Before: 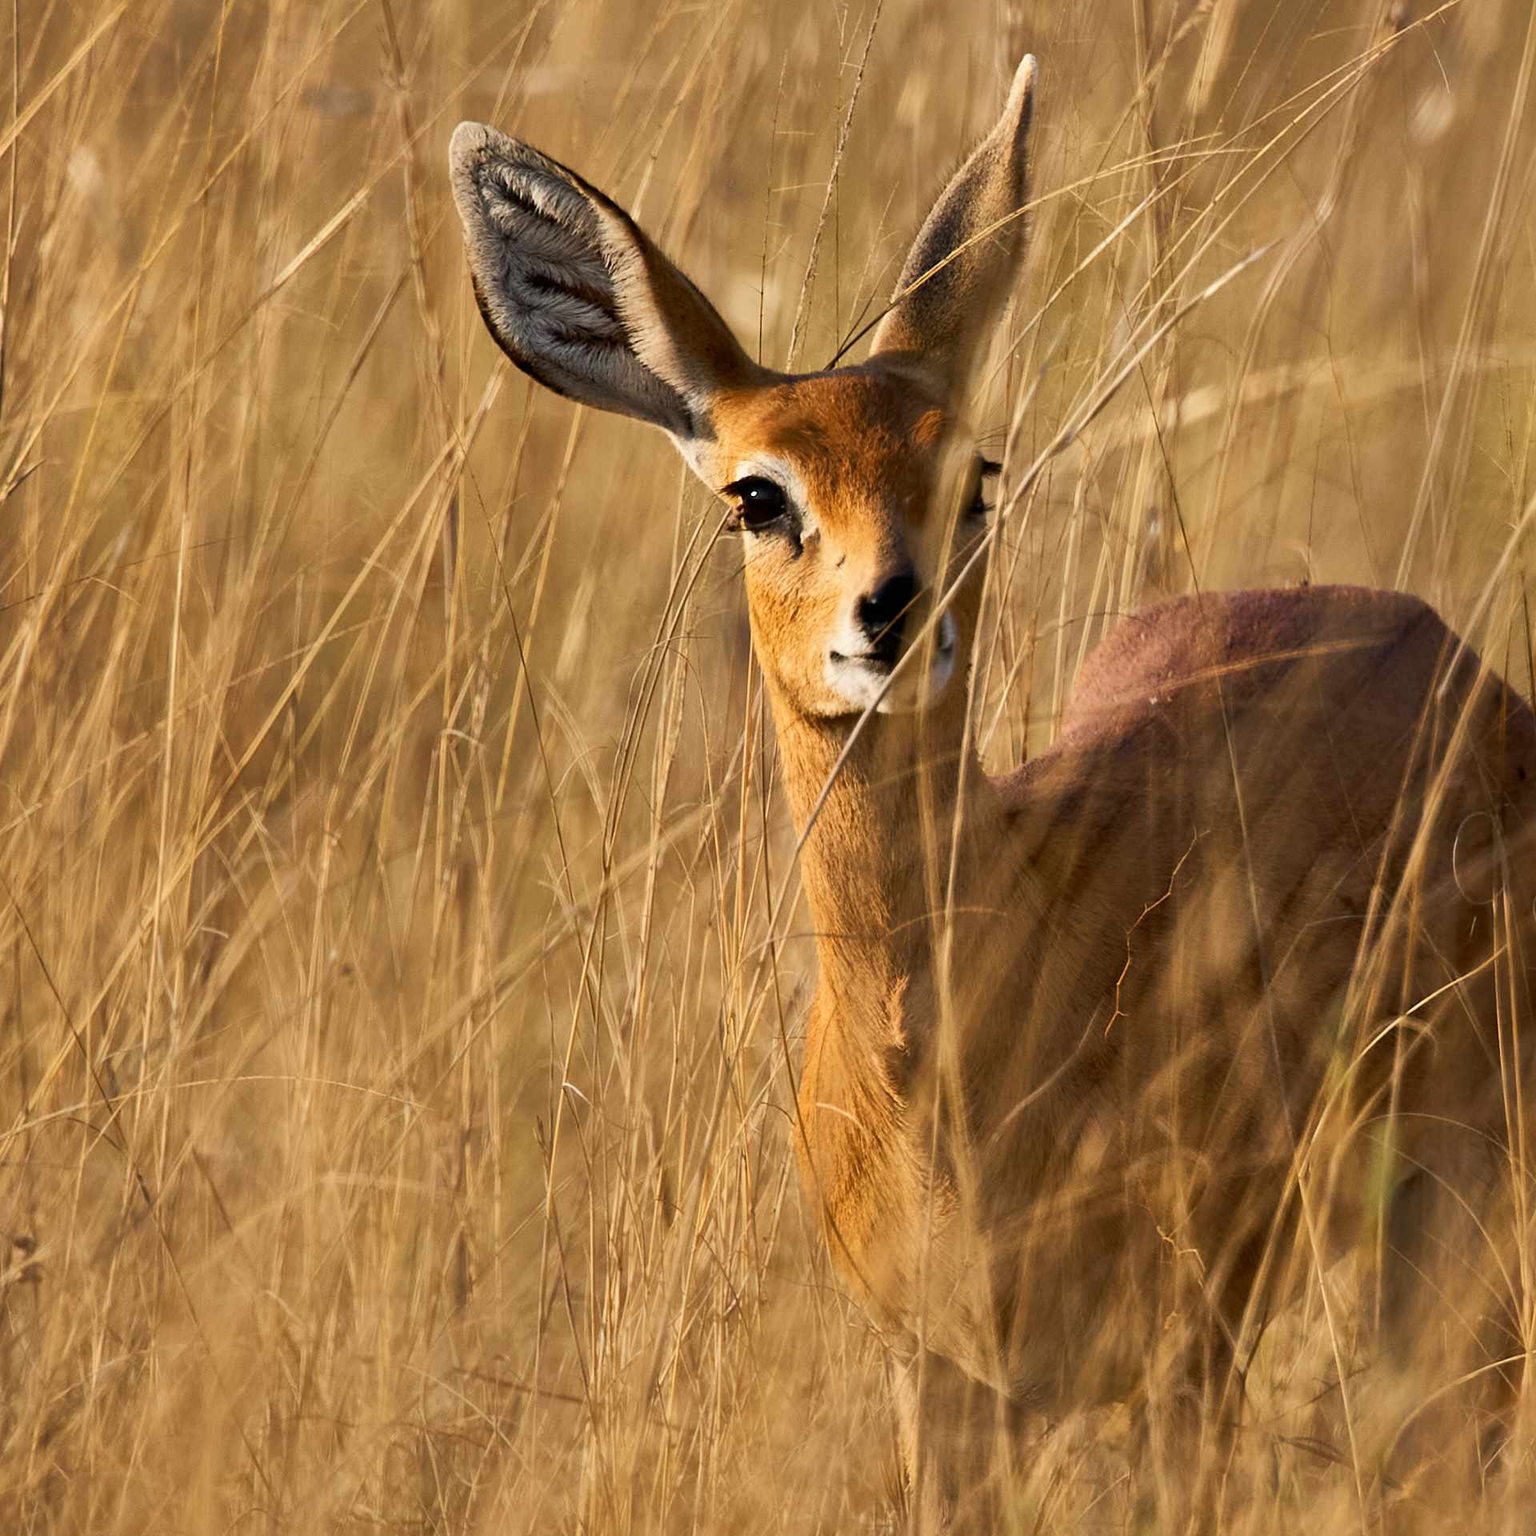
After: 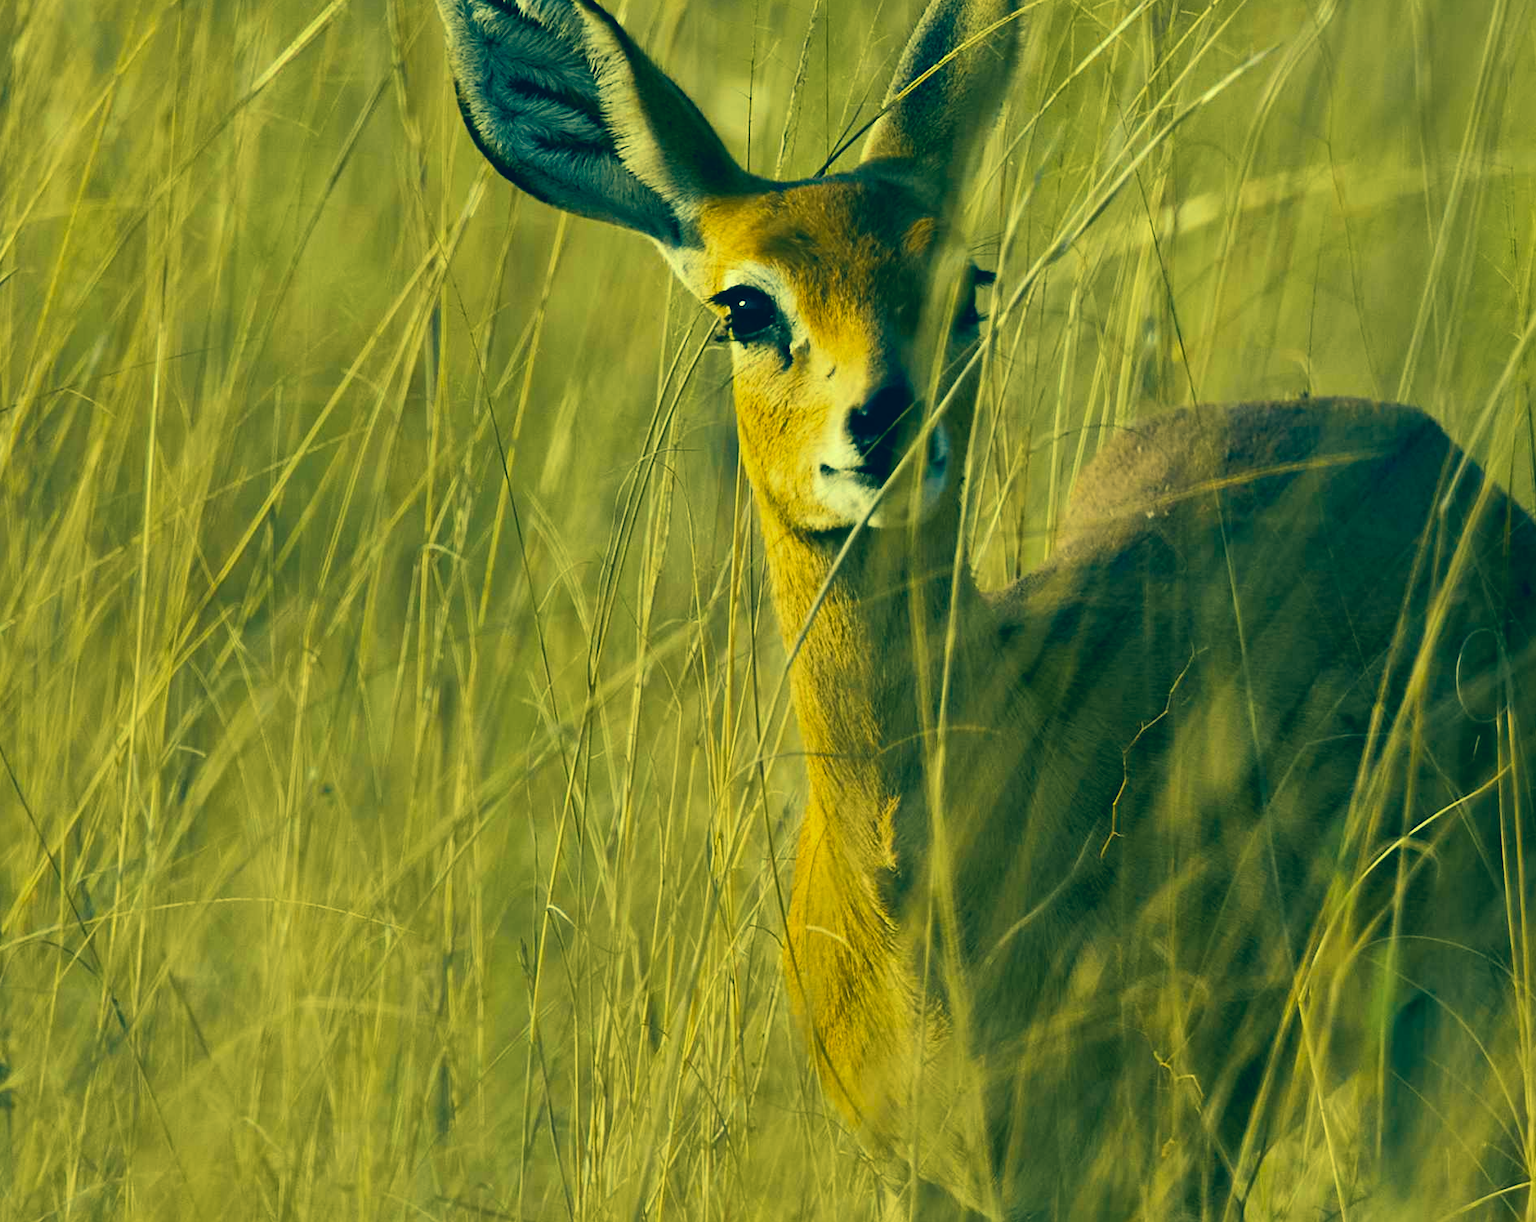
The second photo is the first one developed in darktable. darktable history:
crop and rotate: left 1.814%, top 12.818%, right 0.25%, bottom 9.225%
color correction: highlights a* -15.58, highlights b* 40, shadows a* -40, shadows b* -26.18
